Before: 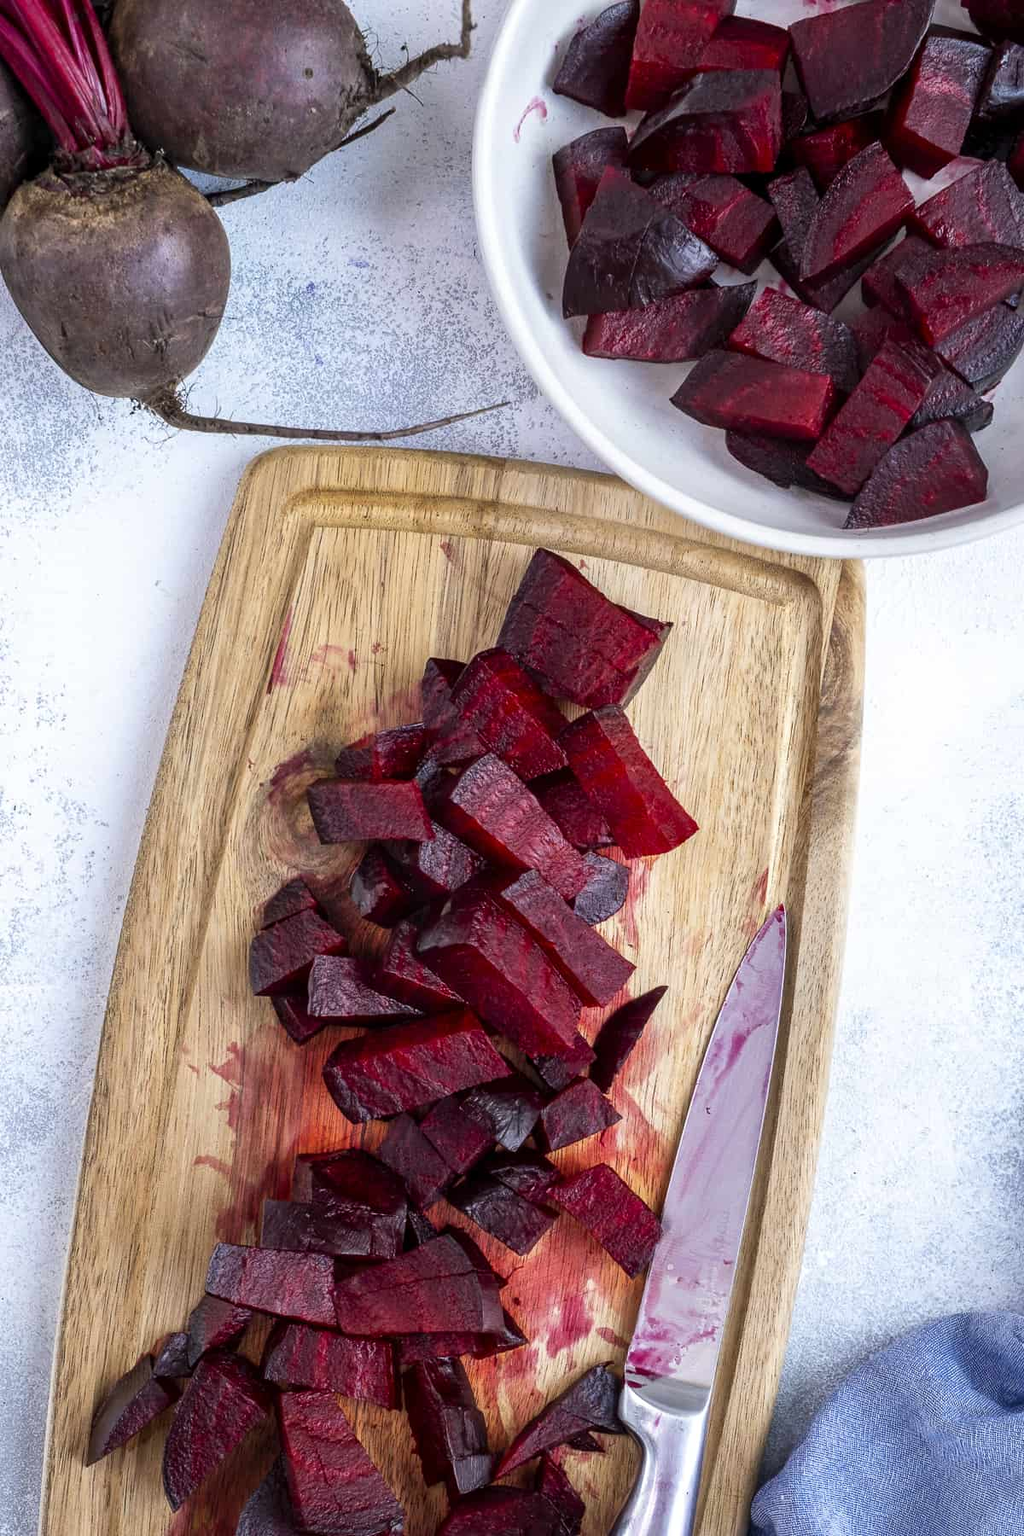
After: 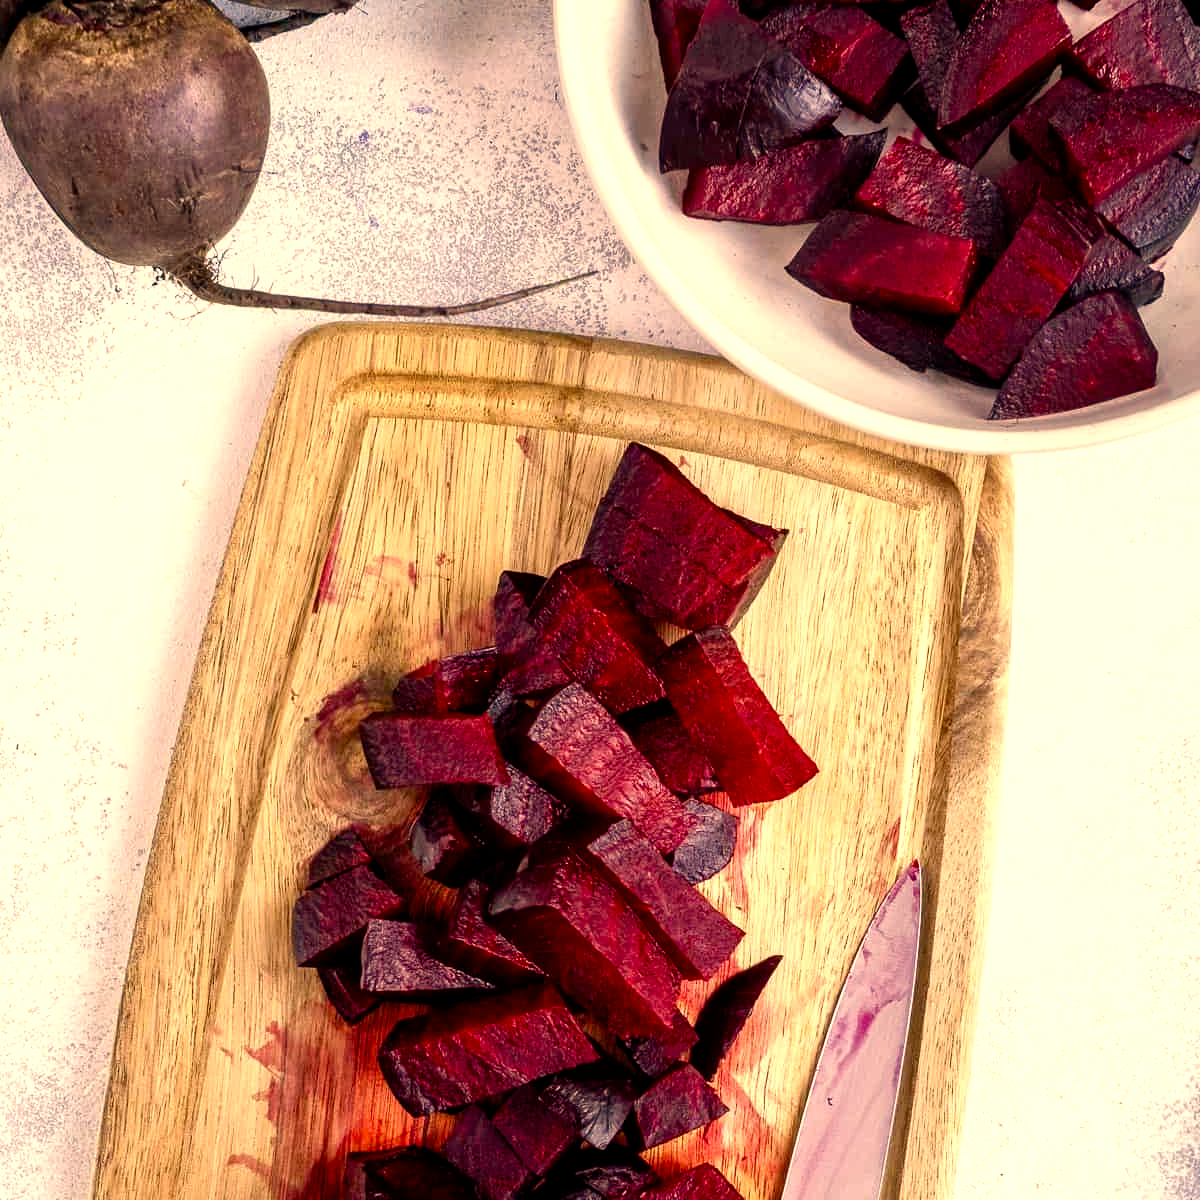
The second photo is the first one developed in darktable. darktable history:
exposure: black level correction 0.001, exposure 0.498 EV, compensate highlight preservation false
color balance rgb: power › luminance -14.944%, perceptual saturation grading › global saturation 20%, perceptual saturation grading › highlights -50.386%, perceptual saturation grading › shadows 31.213%
crop: top 11.164%, bottom 21.828%
color correction: highlights a* 14.9, highlights b* 31.8
